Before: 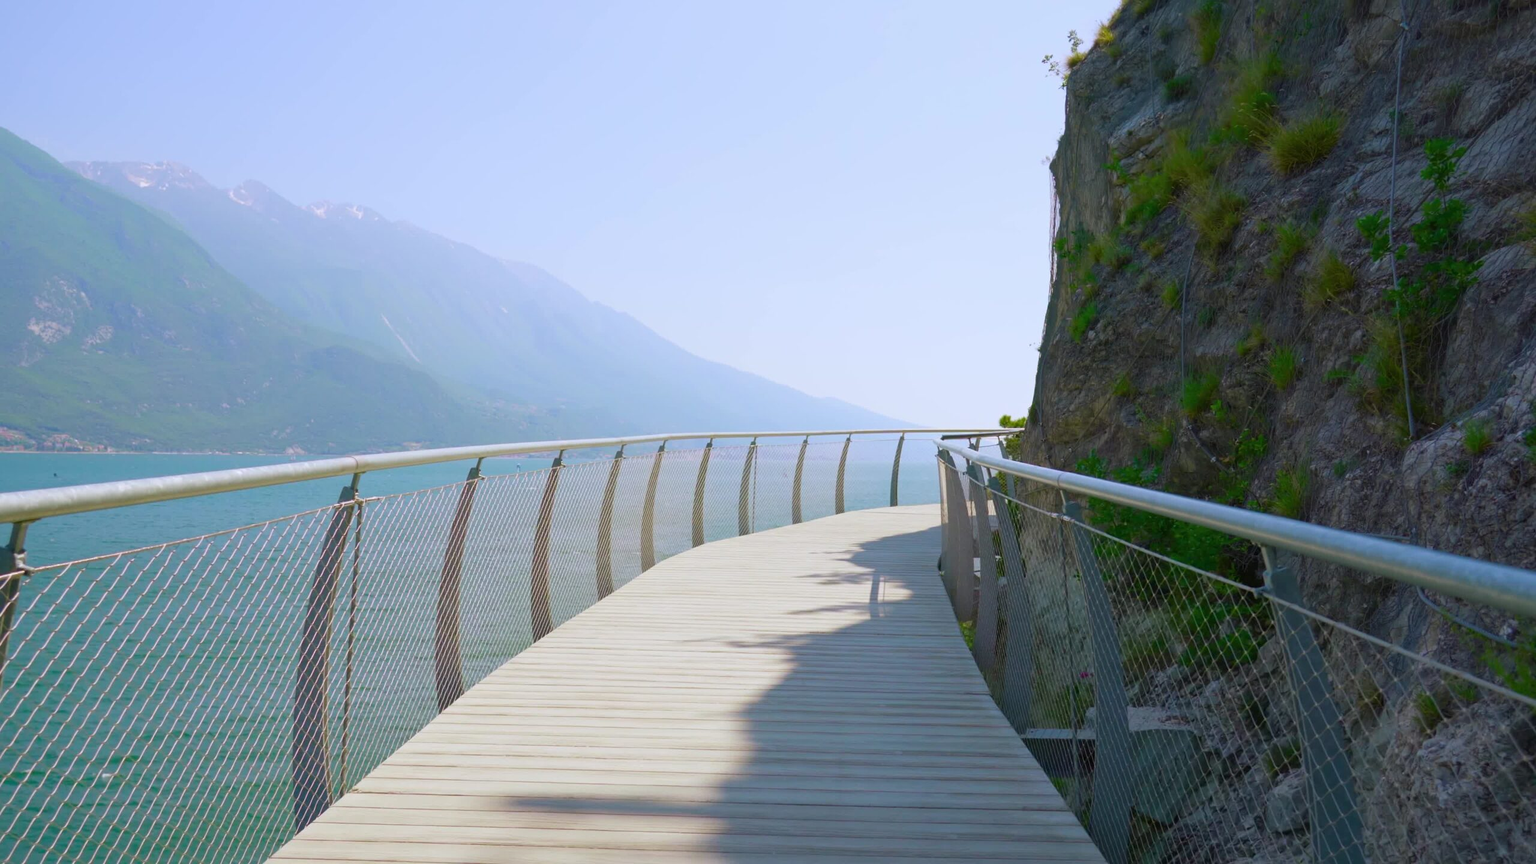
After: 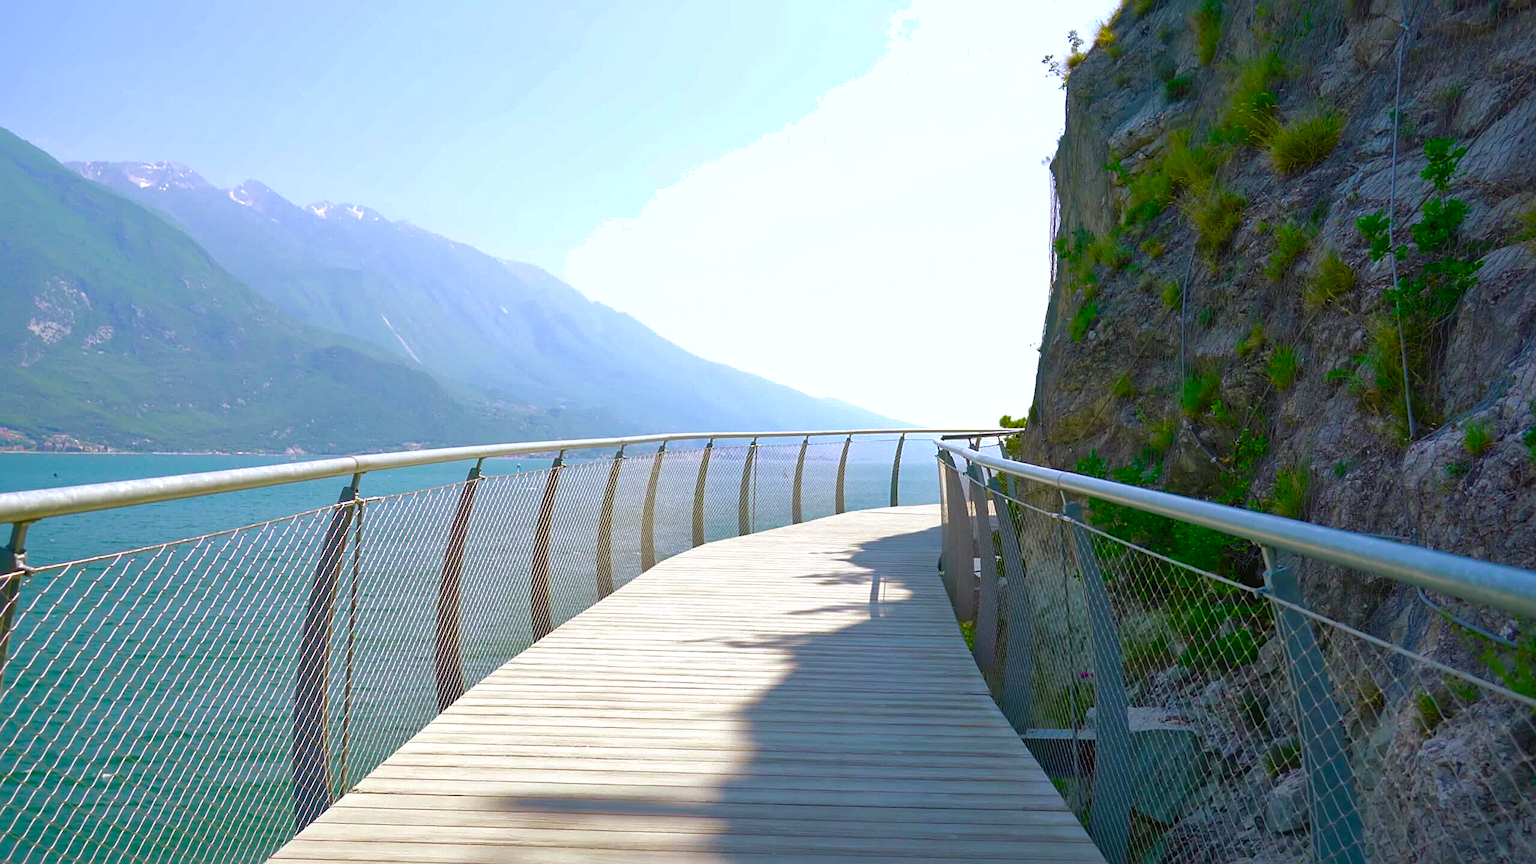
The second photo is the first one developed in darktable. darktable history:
sharpen: on, module defaults
color balance rgb: perceptual saturation grading › global saturation 26.78%, perceptual saturation grading › highlights -28.1%, perceptual saturation grading › mid-tones 15.58%, perceptual saturation grading › shadows 33.862%, perceptual brilliance grading › global brilliance 15.704%, perceptual brilliance grading › shadows -35.411%
shadows and highlights: on, module defaults
